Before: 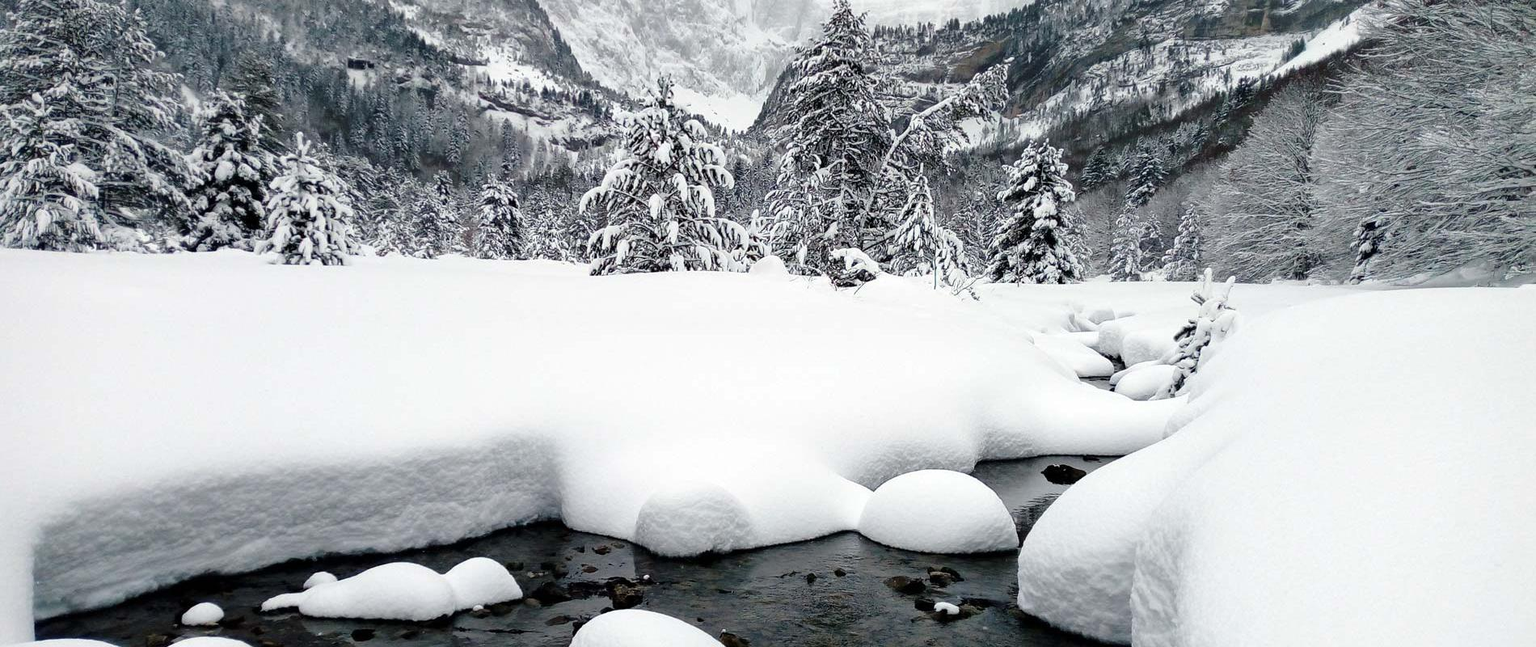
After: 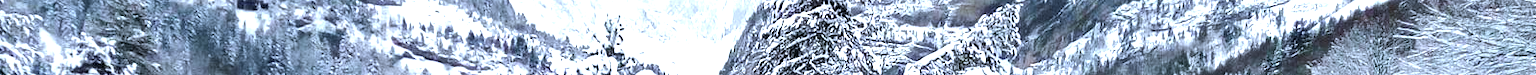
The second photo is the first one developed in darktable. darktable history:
exposure: black level correction 0, exposure 1.2 EV, compensate highlight preservation false
crop and rotate: left 9.644%, top 9.491%, right 6.021%, bottom 80.509%
white balance: red 0.926, green 1.003, blue 1.133
